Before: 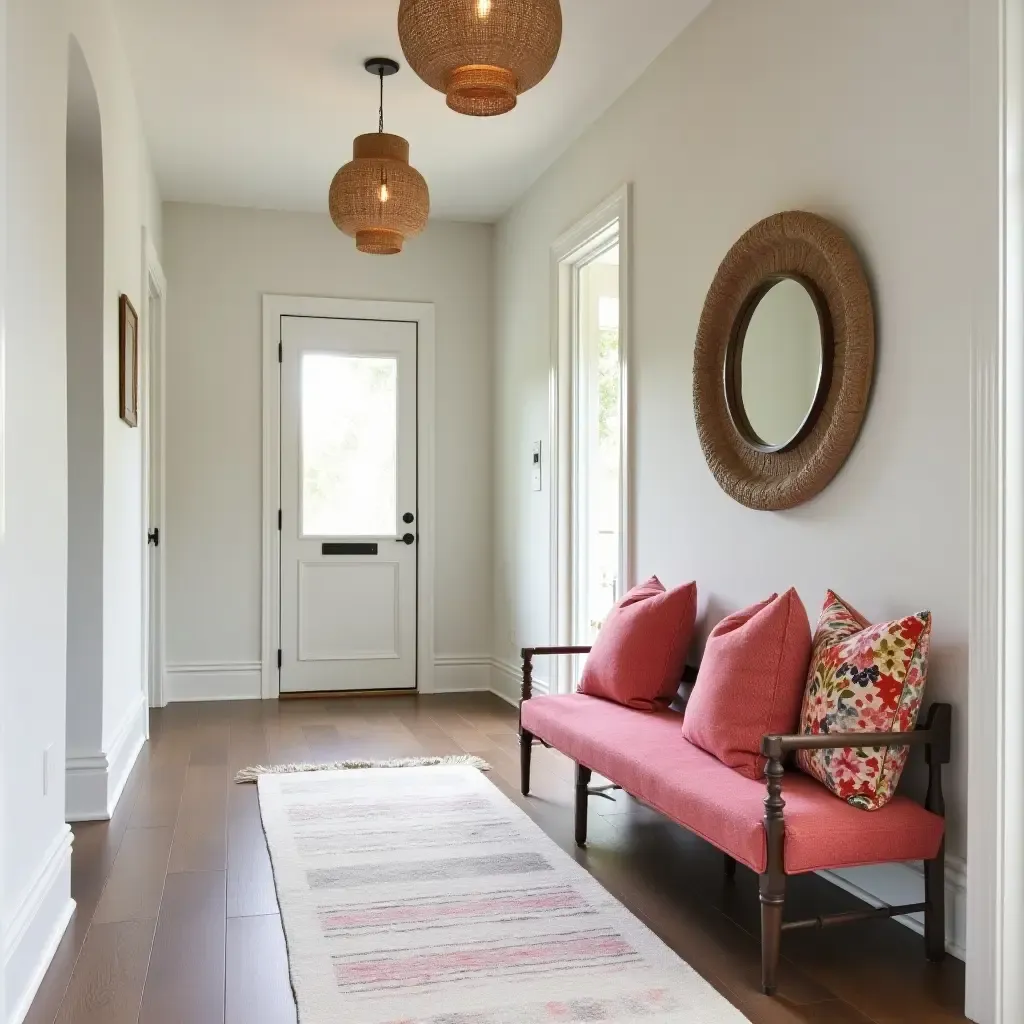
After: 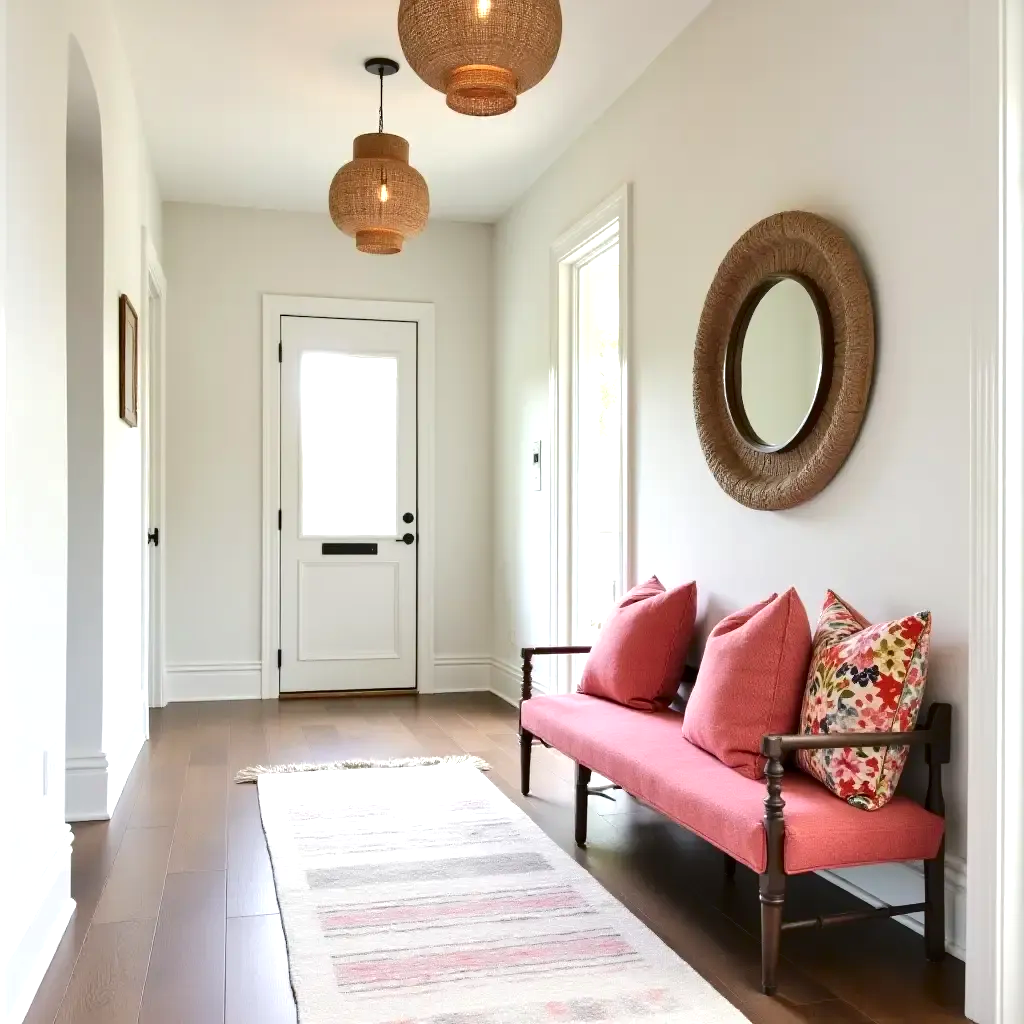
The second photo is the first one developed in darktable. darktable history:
exposure: black level correction 0.001, exposure 0.5 EV, compensate exposure bias true, compensate highlight preservation false
tone curve: curves: ch0 [(0, 0) (0.003, 0.005) (0.011, 0.006) (0.025, 0.013) (0.044, 0.027) (0.069, 0.042) (0.1, 0.06) (0.136, 0.085) (0.177, 0.118) (0.224, 0.171) (0.277, 0.239) (0.335, 0.314) (0.399, 0.394) (0.468, 0.473) (0.543, 0.552) (0.623, 0.64) (0.709, 0.718) (0.801, 0.801) (0.898, 0.882) (1, 1)], color space Lab, independent channels, preserve colors none
sharpen: radius 2.875, amount 0.877, threshold 47.121
